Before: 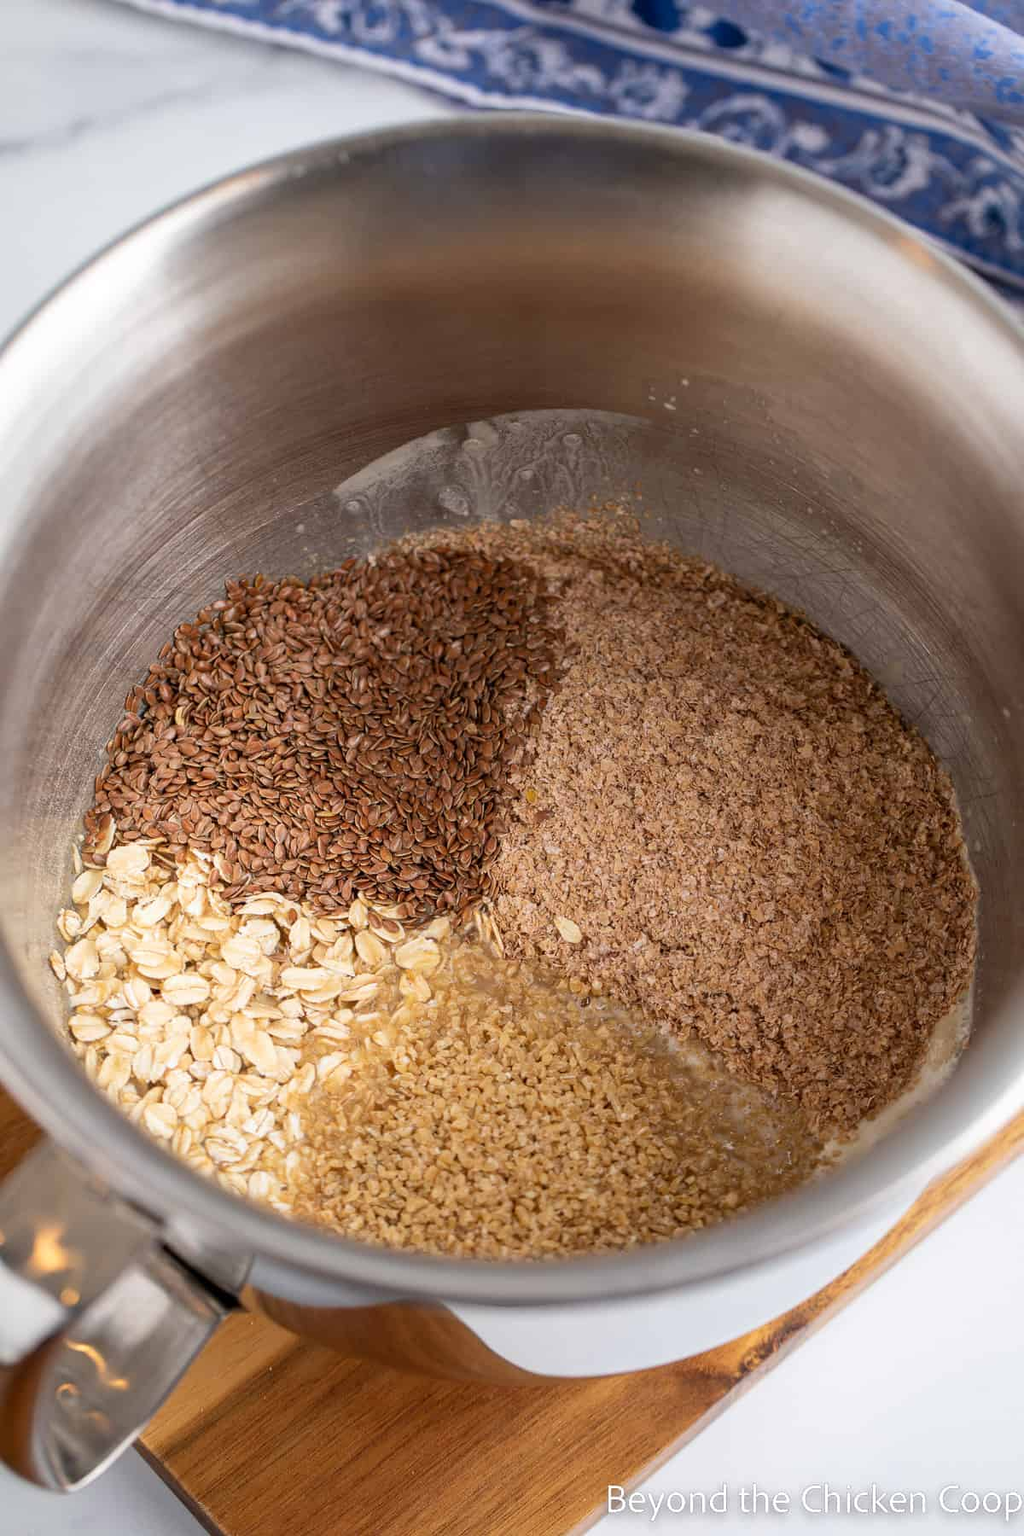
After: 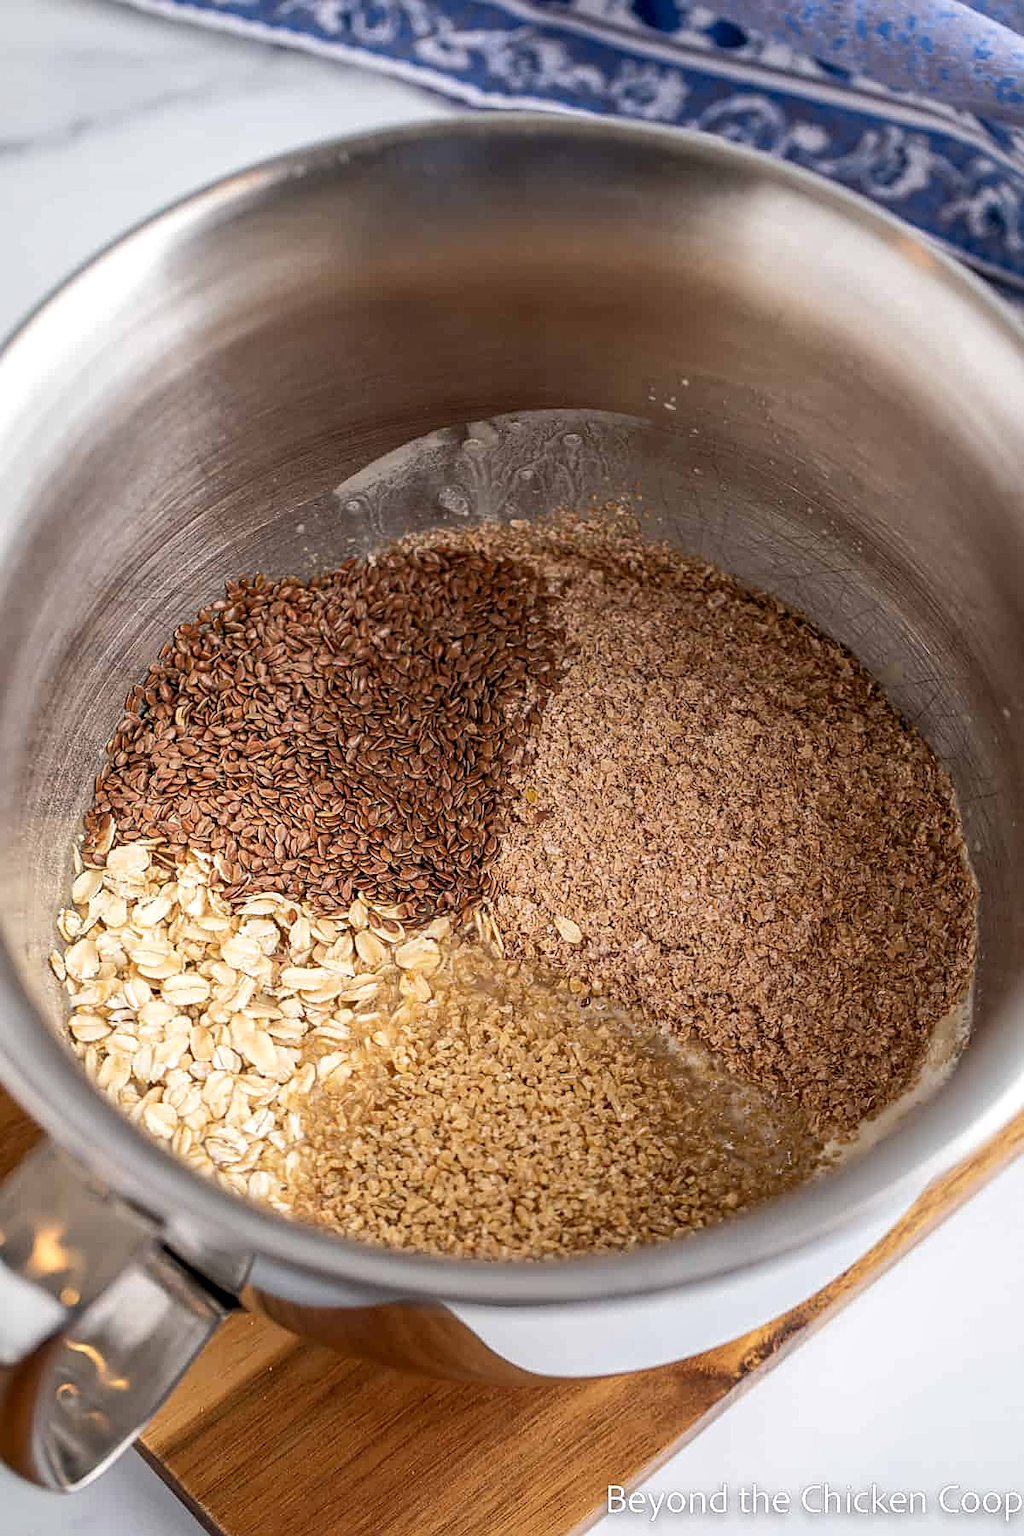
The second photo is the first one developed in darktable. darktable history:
tone curve: curves: ch0 [(0, 0) (0.003, 0.003) (0.011, 0.011) (0.025, 0.024) (0.044, 0.043) (0.069, 0.067) (0.1, 0.096) (0.136, 0.131) (0.177, 0.171) (0.224, 0.217) (0.277, 0.268) (0.335, 0.324) (0.399, 0.386) (0.468, 0.453) (0.543, 0.547) (0.623, 0.626) (0.709, 0.712) (0.801, 0.802) (0.898, 0.898) (1, 1)], color space Lab, independent channels, preserve colors none
local contrast: on, module defaults
sharpen: on, module defaults
color calibration: gray › normalize channels true, illuminant same as pipeline (D50), adaptation none (bypass), x 0.333, y 0.334, temperature 5003.42 K, gamut compression 0.011
